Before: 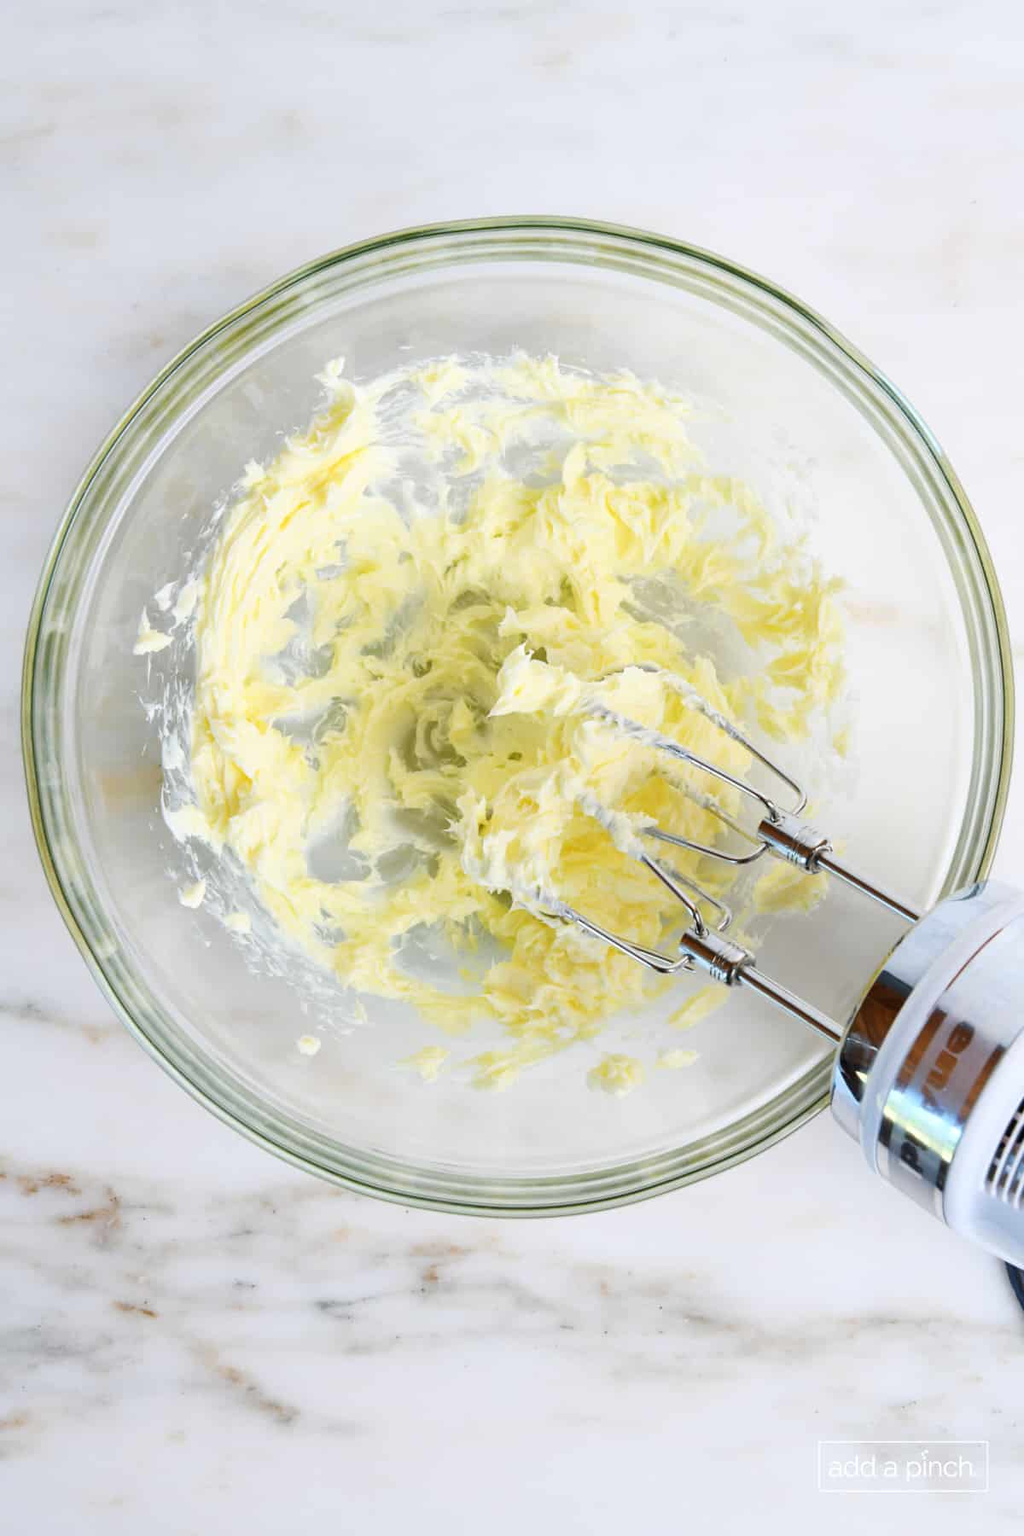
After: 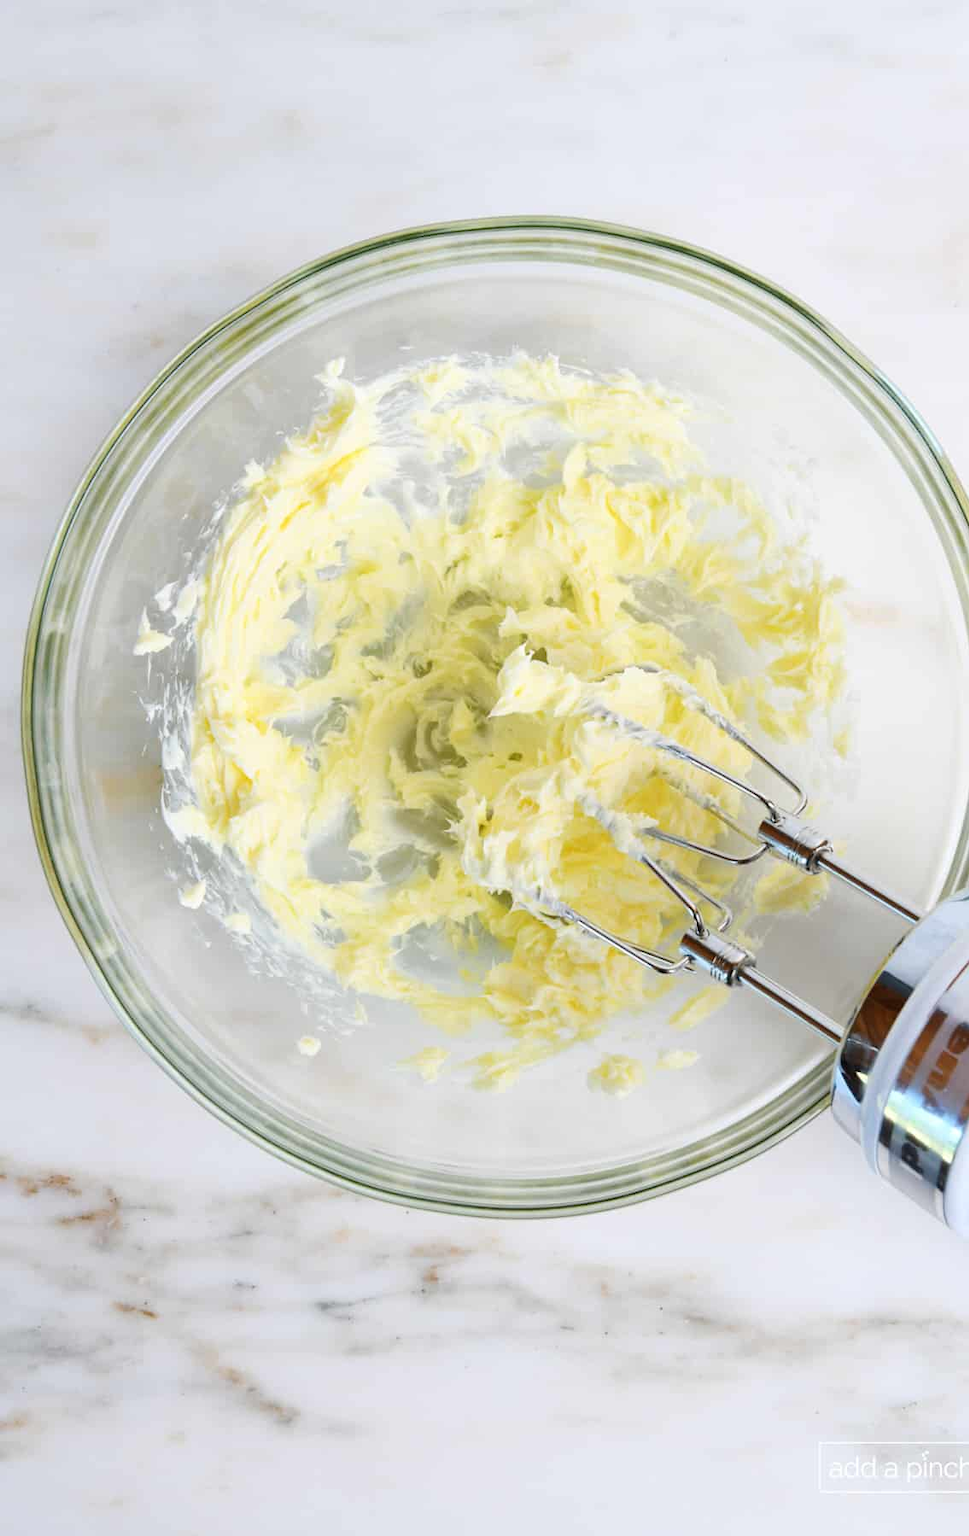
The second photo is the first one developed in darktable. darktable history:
crop and rotate: right 5.257%
